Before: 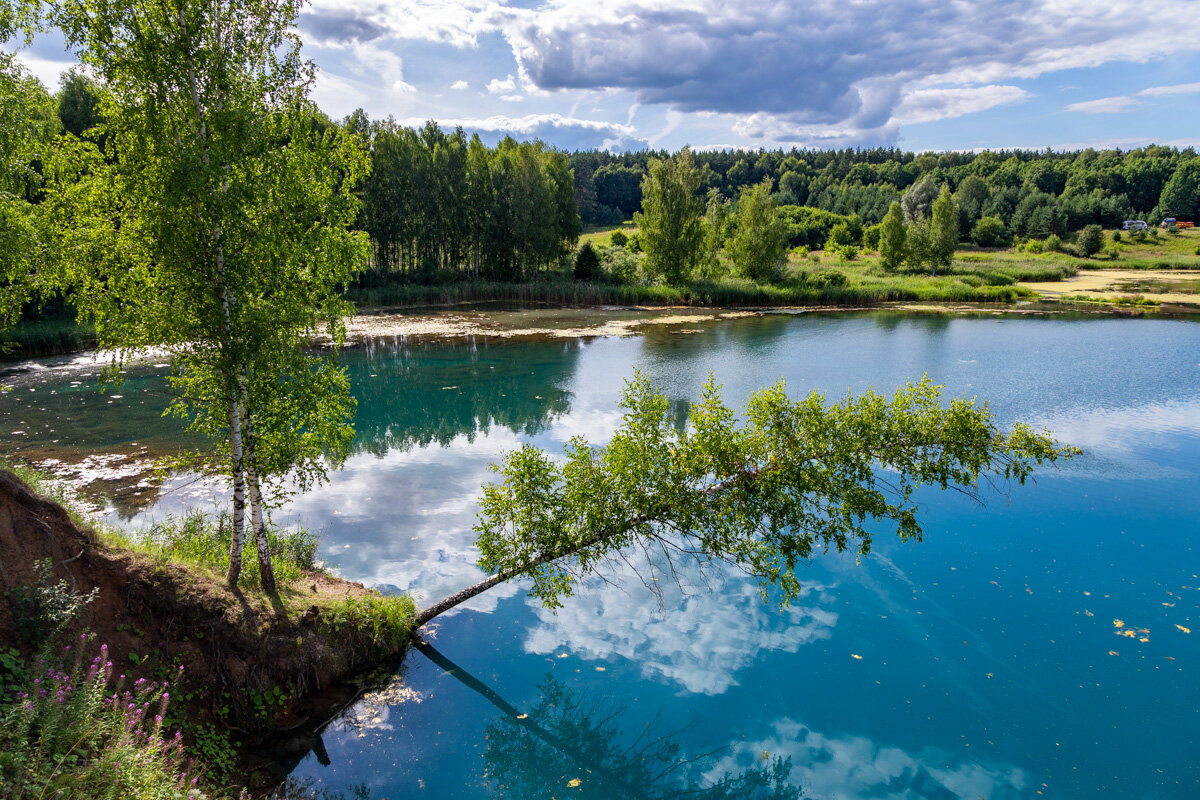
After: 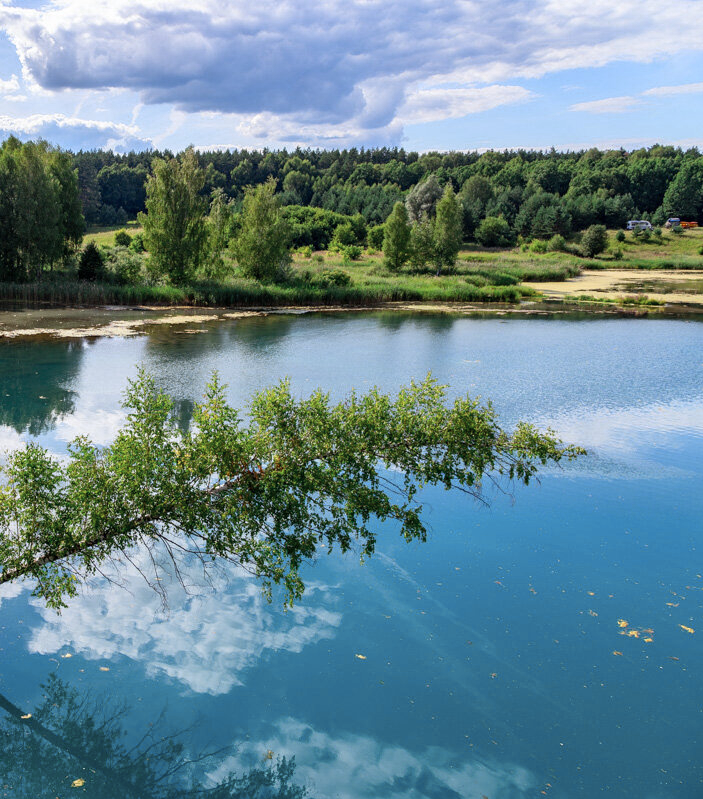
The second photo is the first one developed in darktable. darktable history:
color zones: curves: ch0 [(0, 0.5) (0.125, 0.4) (0.25, 0.5) (0.375, 0.4) (0.5, 0.4) (0.625, 0.6) (0.75, 0.6) (0.875, 0.5)]; ch1 [(0, 0.4) (0.125, 0.5) (0.25, 0.4) (0.375, 0.4) (0.5, 0.4) (0.625, 0.4) (0.75, 0.5) (0.875, 0.4)]; ch2 [(0, 0.6) (0.125, 0.5) (0.25, 0.5) (0.375, 0.6) (0.5, 0.6) (0.625, 0.5) (0.75, 0.5) (0.875, 0.5)]
crop: left 41.402%
